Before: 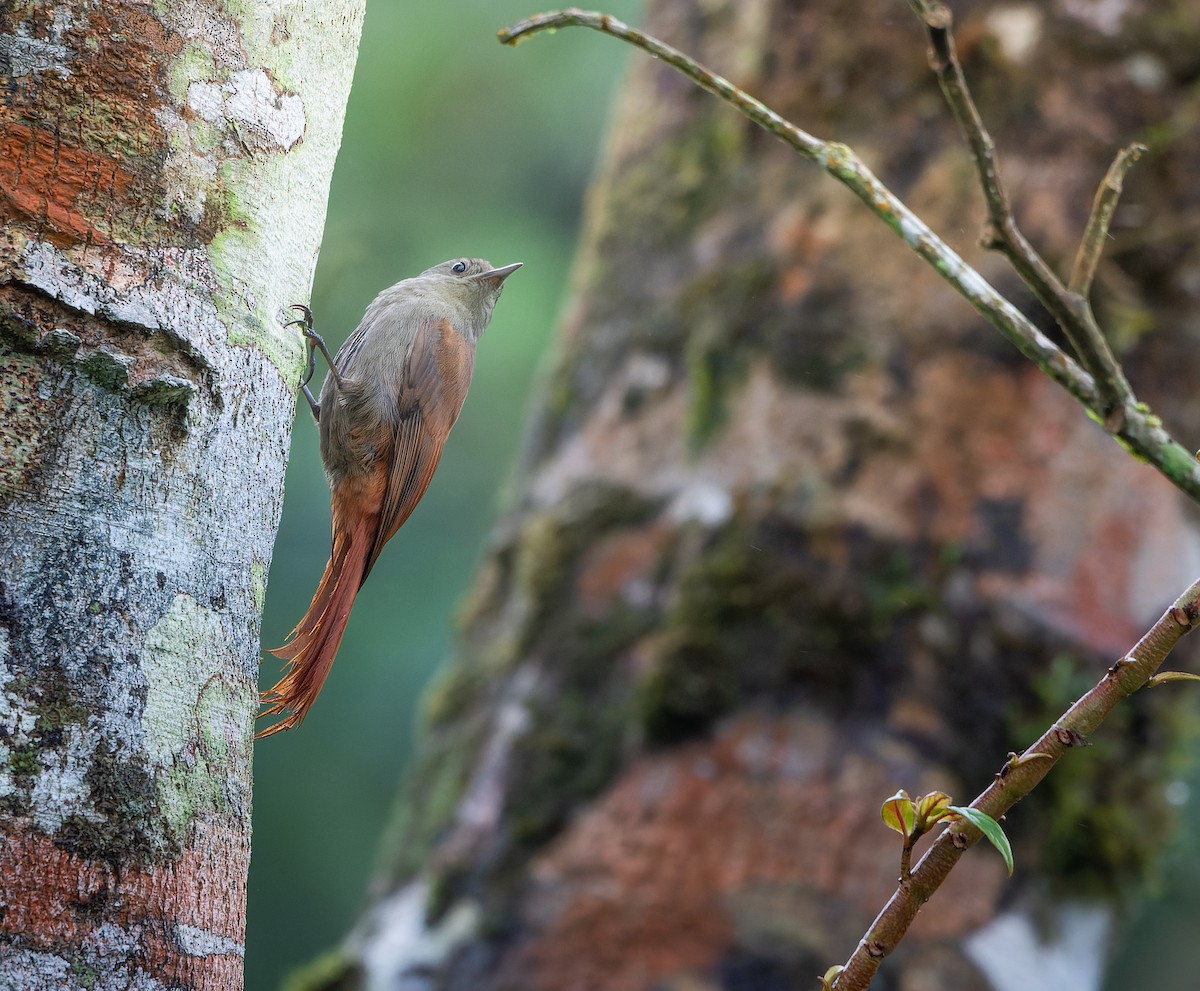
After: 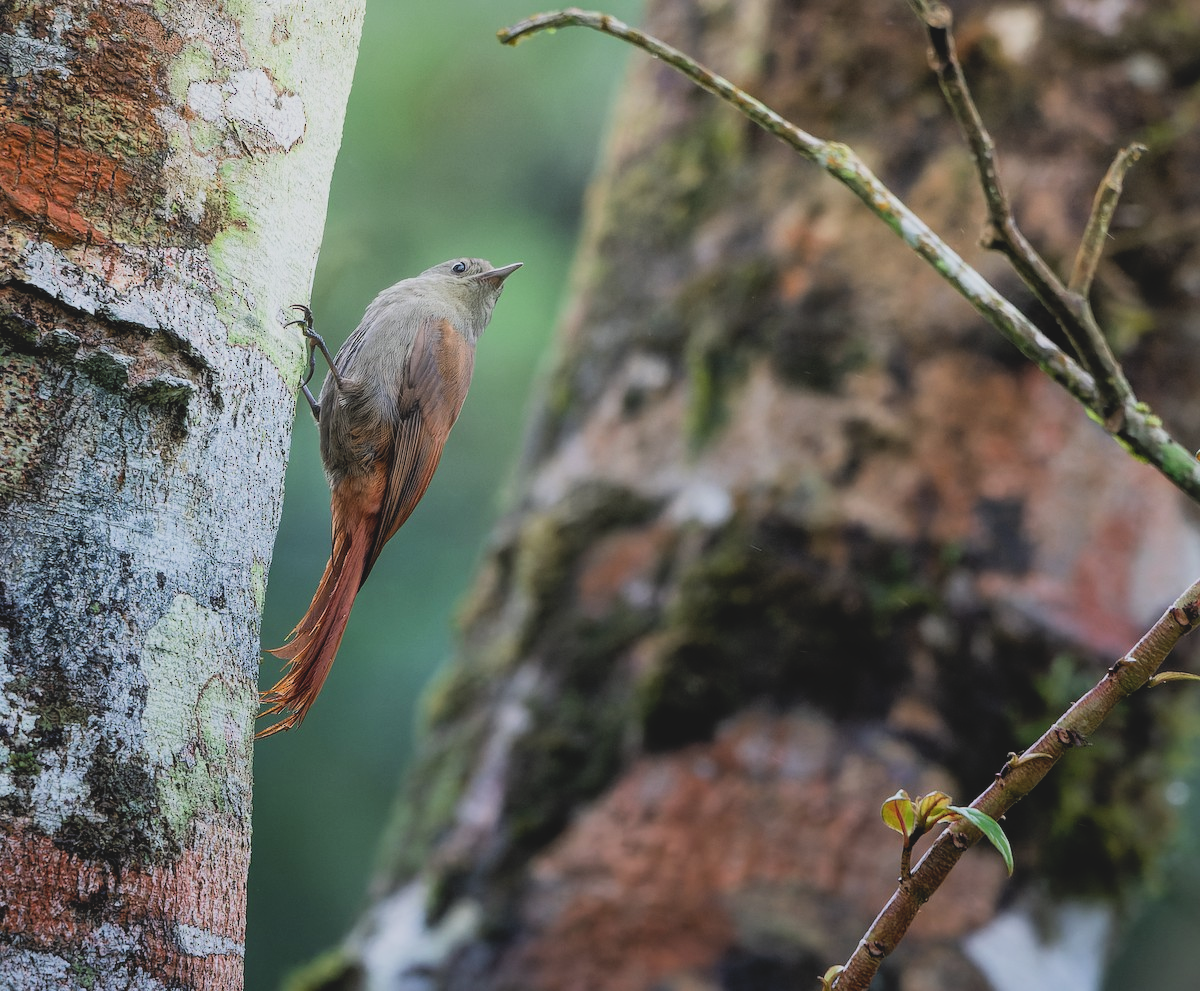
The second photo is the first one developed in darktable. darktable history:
filmic rgb: black relative exposure -16 EV, white relative exposure 6.23 EV, hardness 5.02, contrast 1.346
shadows and highlights: shadows 43.29, highlights 7.75
contrast brightness saturation: contrast -0.126
